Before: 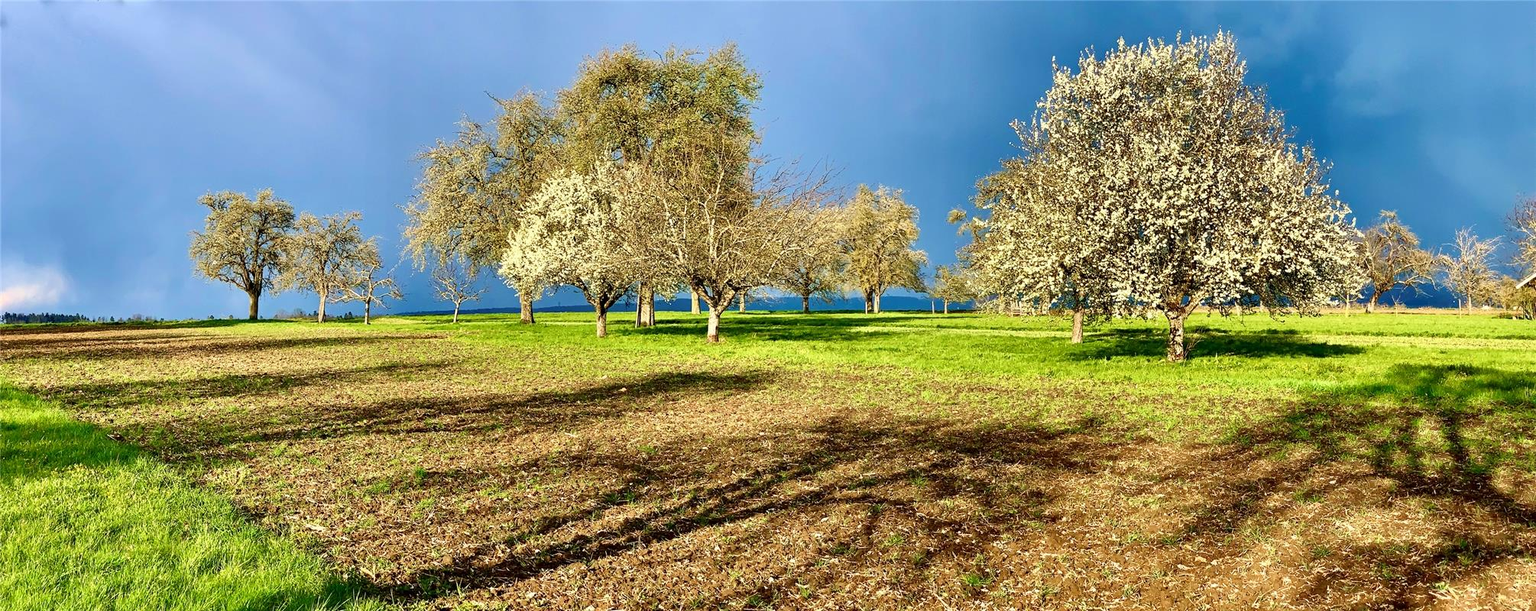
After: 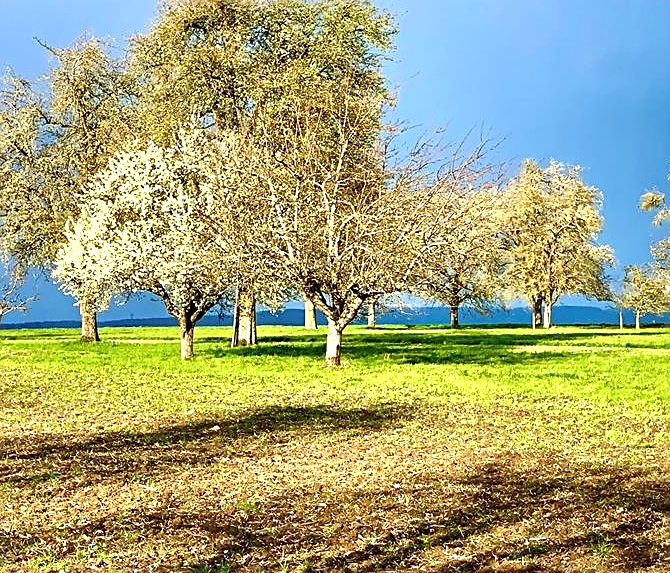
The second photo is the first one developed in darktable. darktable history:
crop and rotate: left 29.873%, top 10.347%, right 36.782%, bottom 18.012%
sharpen: on, module defaults
exposure: black level correction -0.002, exposure 0.532 EV, compensate highlight preservation false
